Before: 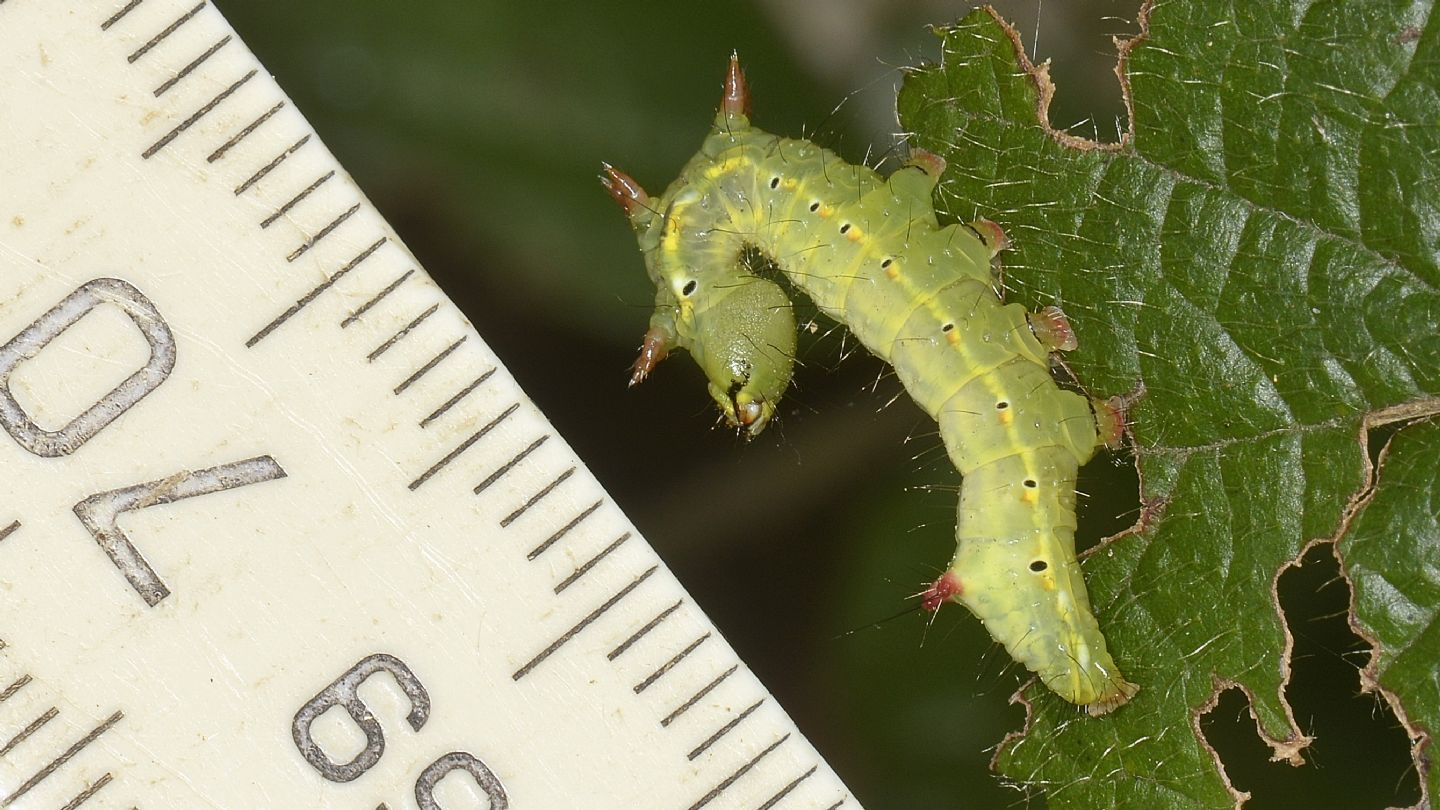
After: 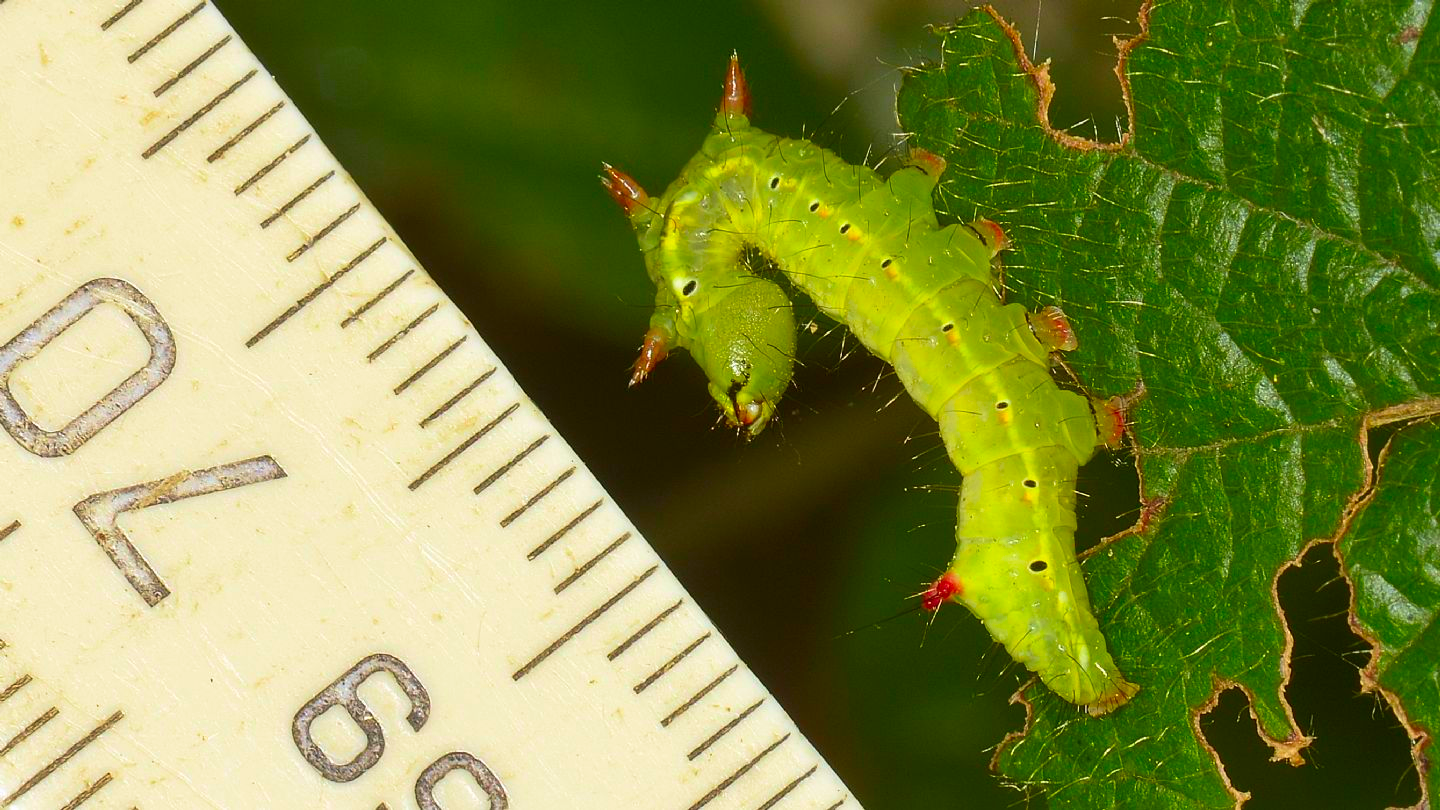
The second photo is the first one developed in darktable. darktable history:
color correction: highlights b* 0.001, saturation 2.11
velvia: on, module defaults
